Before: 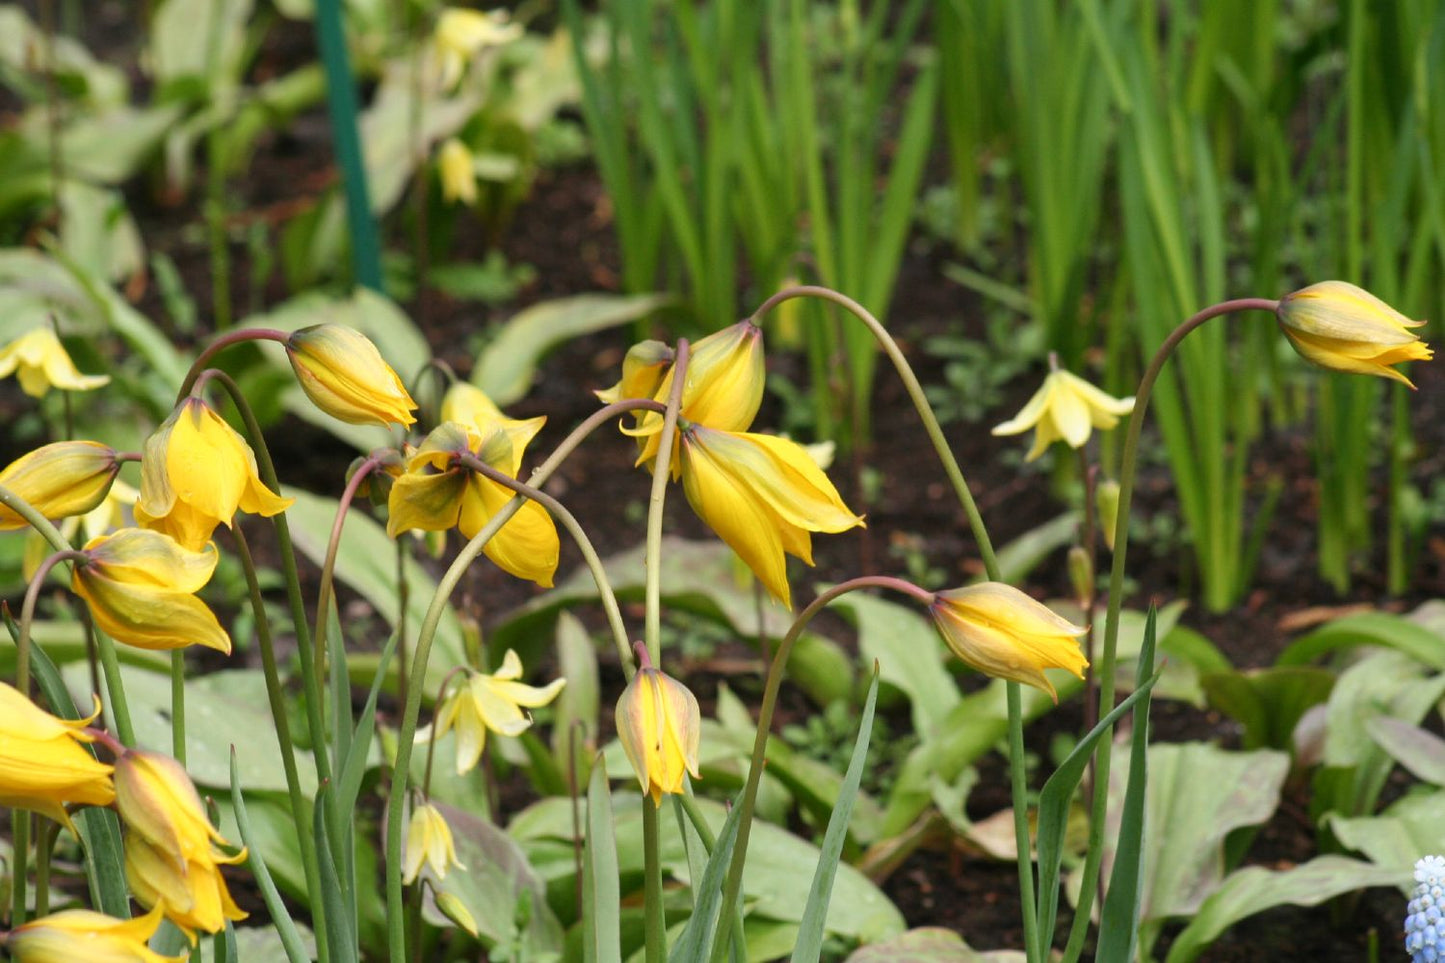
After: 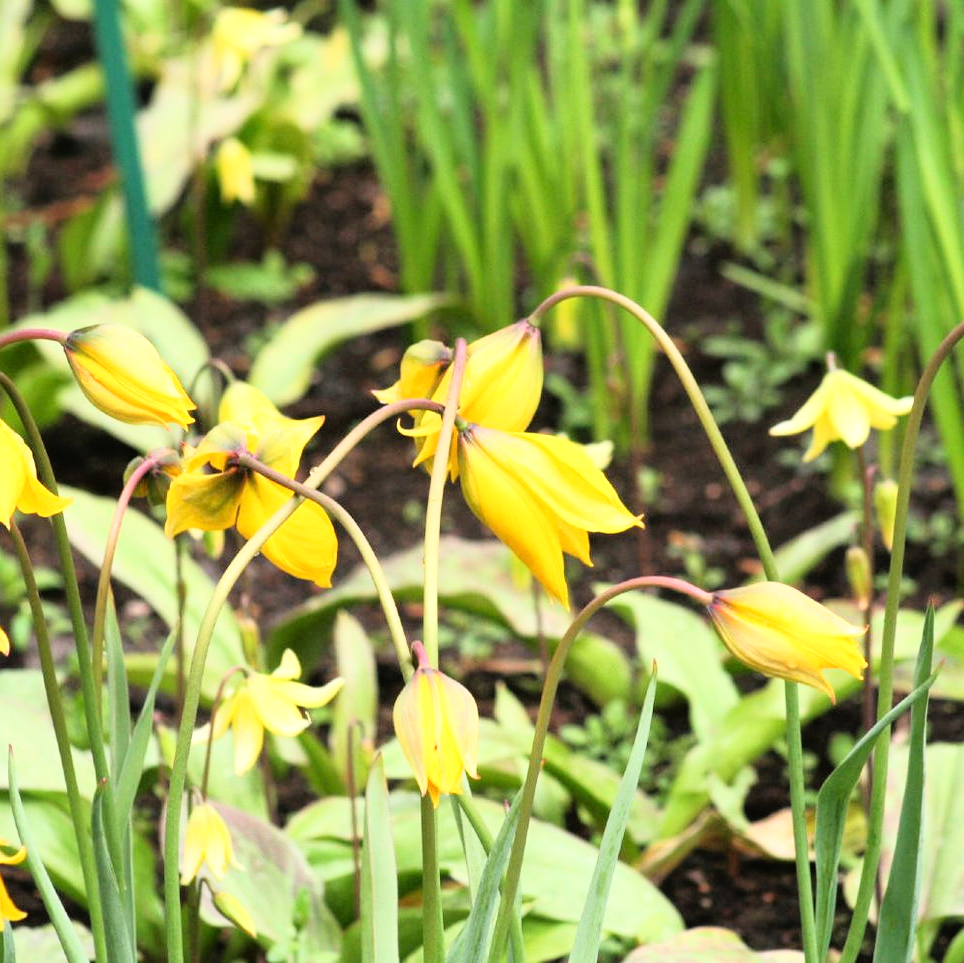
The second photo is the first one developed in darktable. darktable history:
crop: left 15.388%, right 17.89%
base curve: curves: ch0 [(0, 0) (0.012, 0.01) (0.073, 0.168) (0.31, 0.711) (0.645, 0.957) (1, 1)]
